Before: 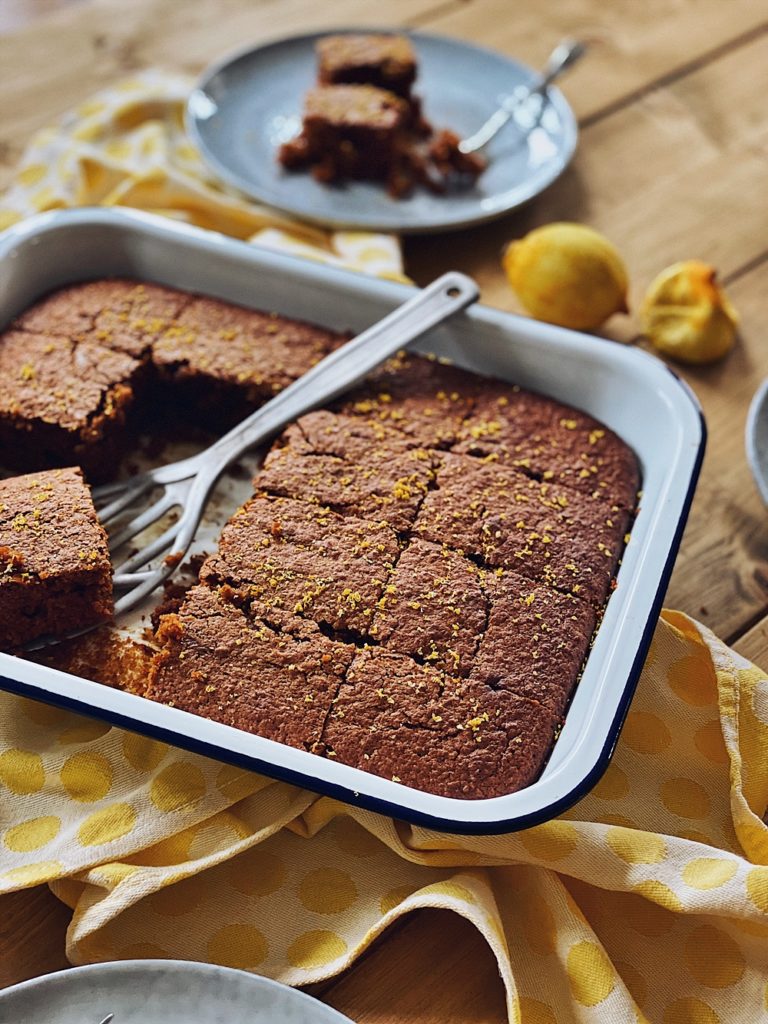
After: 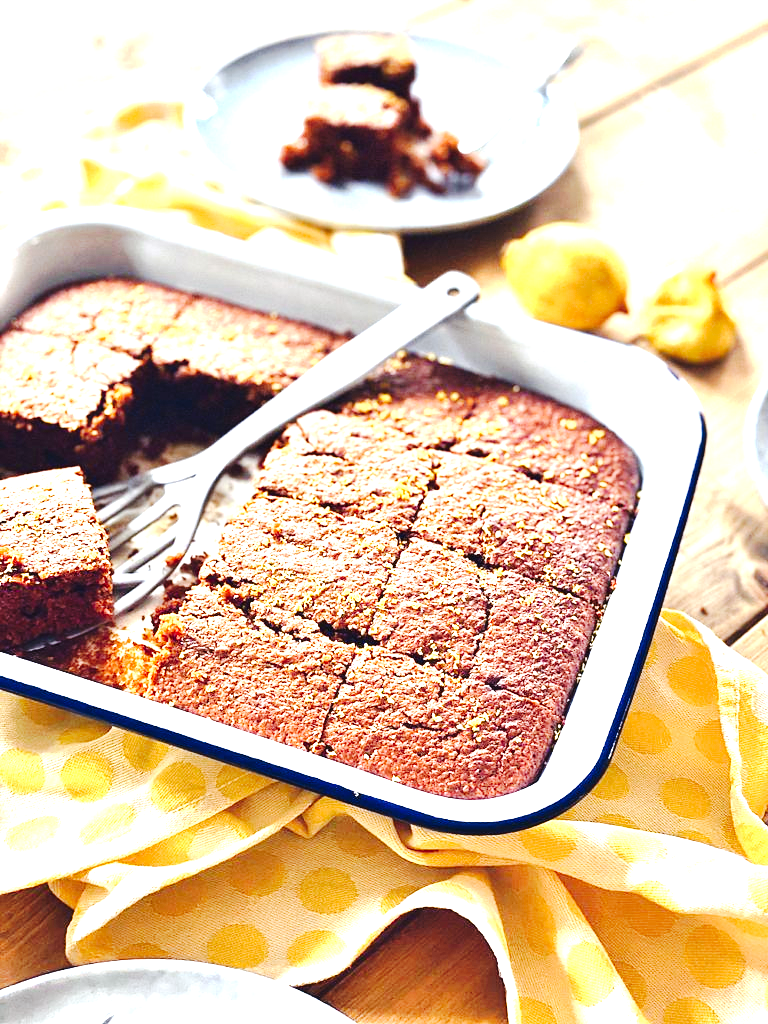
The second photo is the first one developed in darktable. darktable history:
exposure: exposure 2.25 EV, compensate highlight preservation false
tone curve: curves: ch0 [(0, 0) (0.003, 0.018) (0.011, 0.021) (0.025, 0.028) (0.044, 0.039) (0.069, 0.05) (0.1, 0.06) (0.136, 0.081) (0.177, 0.117) (0.224, 0.161) (0.277, 0.226) (0.335, 0.315) (0.399, 0.421) (0.468, 0.53) (0.543, 0.627) (0.623, 0.726) (0.709, 0.789) (0.801, 0.859) (0.898, 0.924) (1, 1)], preserve colors none
white balance: red 0.967, blue 1.049
